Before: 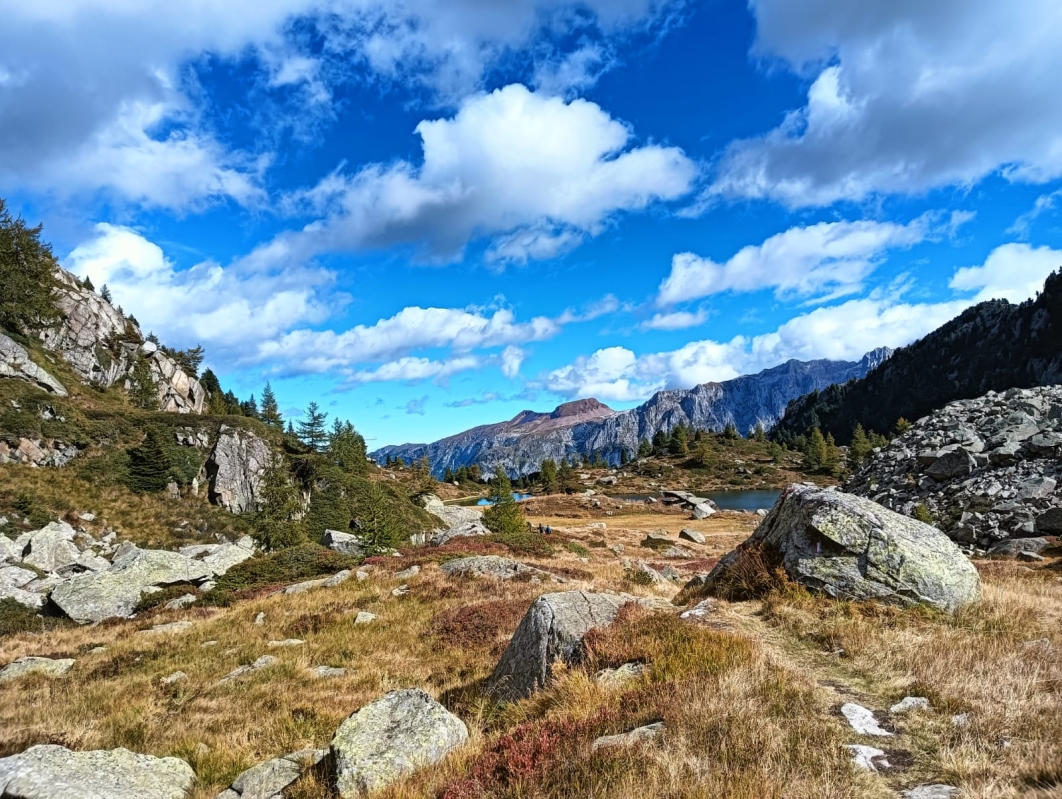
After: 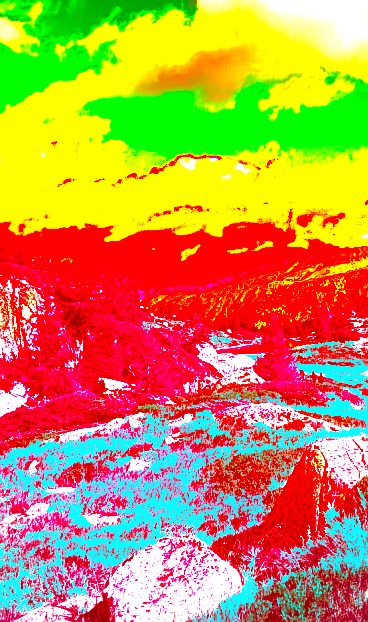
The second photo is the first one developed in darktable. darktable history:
color correction: highlights a* -39.66, highlights b* -39.52, shadows a* -39.41, shadows b* -39.94, saturation -2.99
exposure: black level correction 0.001, exposure 1.713 EV, compensate exposure bias true, compensate highlight preservation false
sharpen: amount 0.206
base curve: curves: ch0 [(0, 0) (0.841, 0.609) (1, 1)], preserve colors none
crop and rotate: left 21.477%, top 19.079%, right 43.785%, bottom 3%
vignetting: fall-off start 74.18%, fall-off radius 65.89%, center (-0.032, -0.035)
haze removal: strength -0.109, adaptive false
